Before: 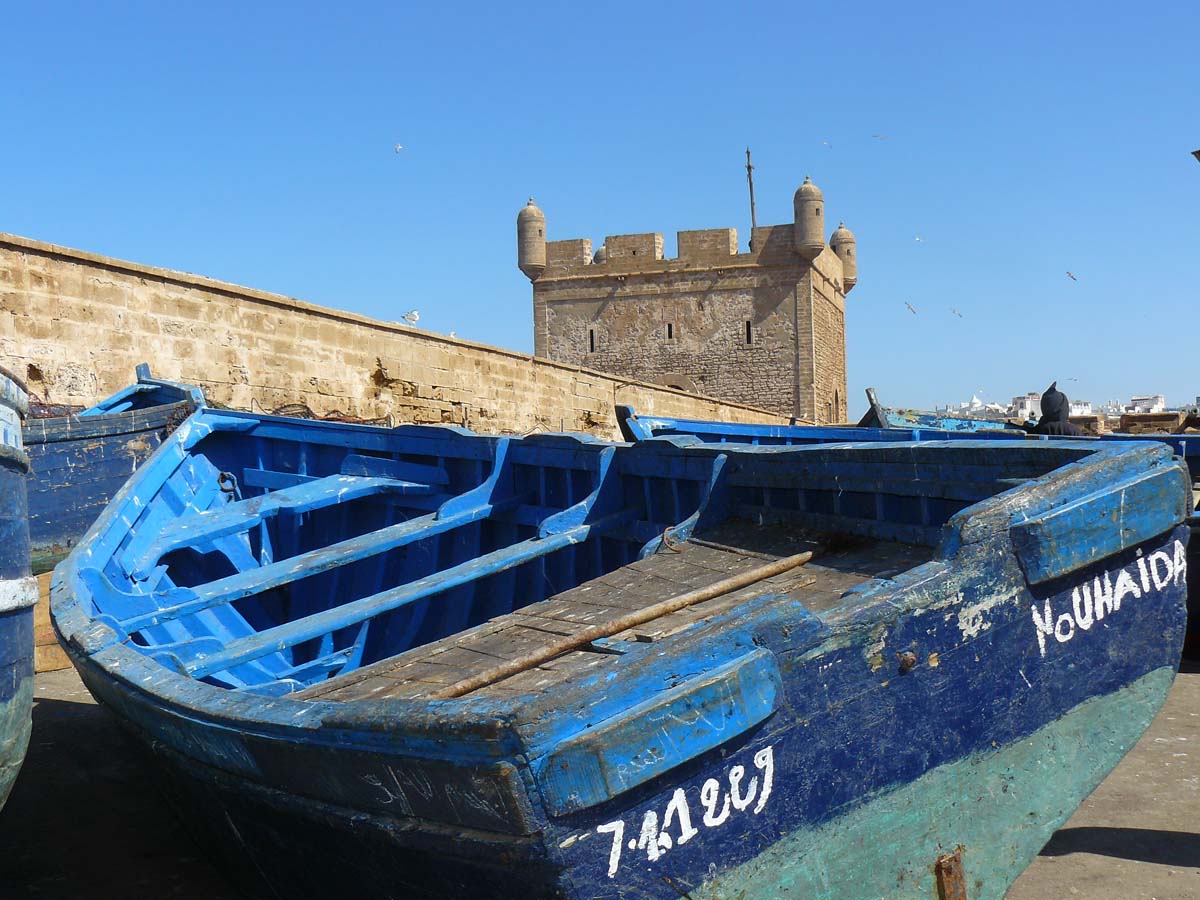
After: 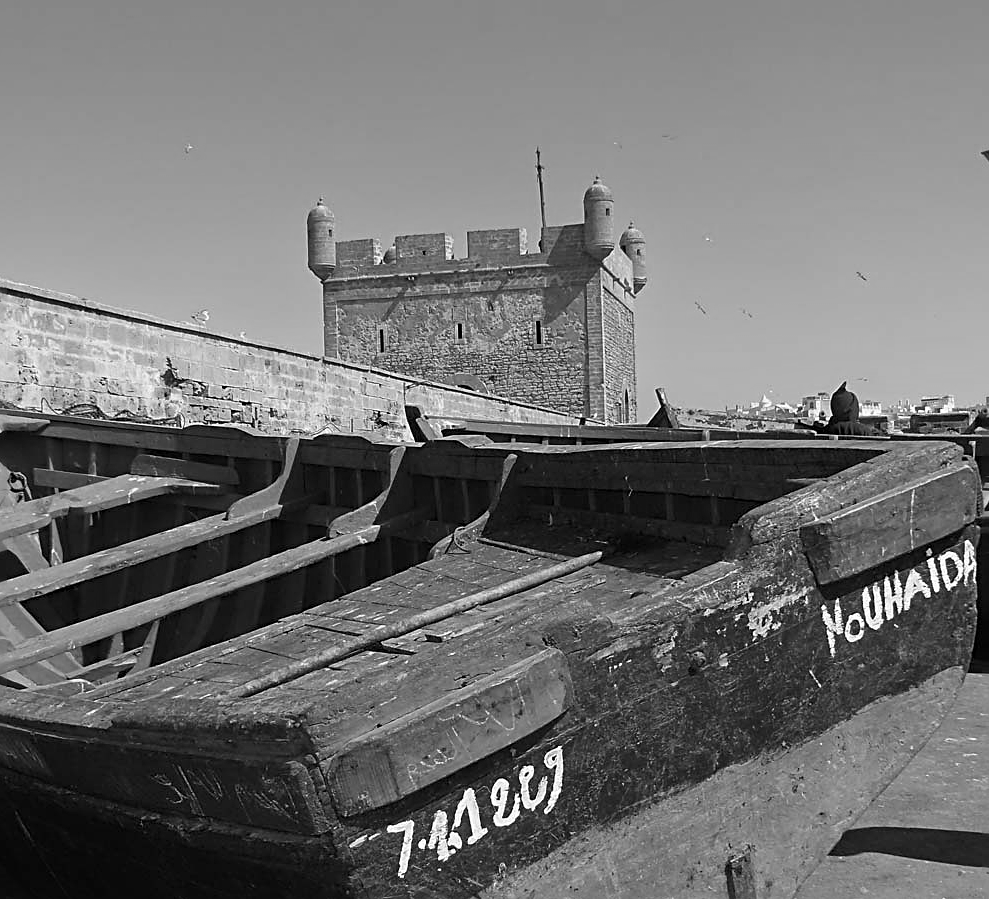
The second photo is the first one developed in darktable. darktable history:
crop: left 17.582%, bottom 0.031%
monochrome: a 73.58, b 64.21
white balance: red 0.967, blue 1.049
sharpen: radius 2.531, amount 0.628
